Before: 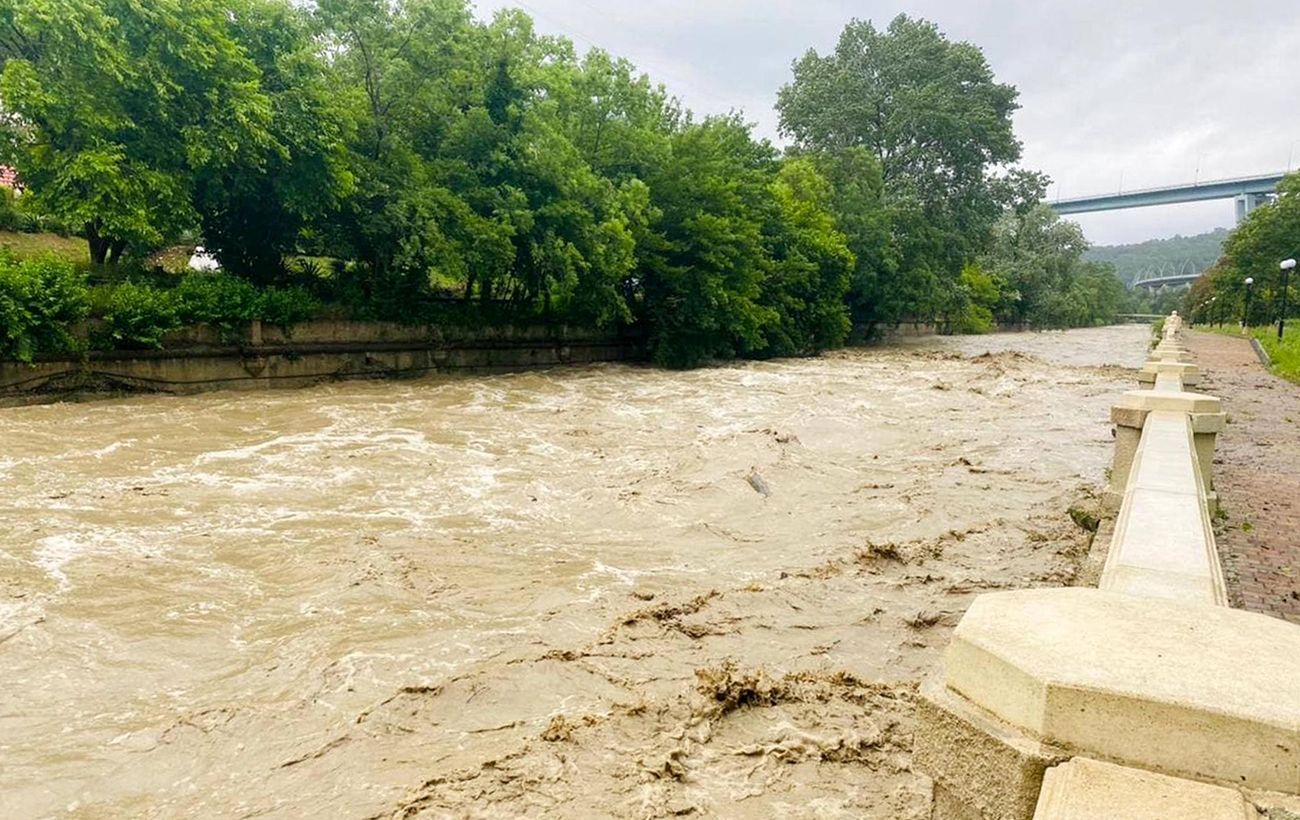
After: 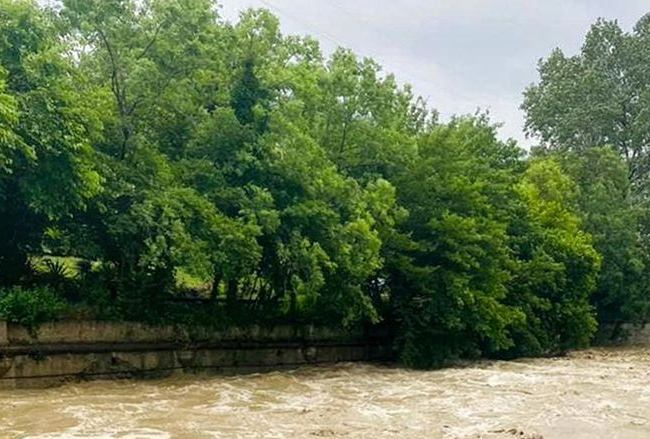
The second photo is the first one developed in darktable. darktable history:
crop: left 19.556%, right 30.401%, bottom 46.458%
color correction: highlights a* -0.182, highlights b* -0.124
shadows and highlights: soften with gaussian
